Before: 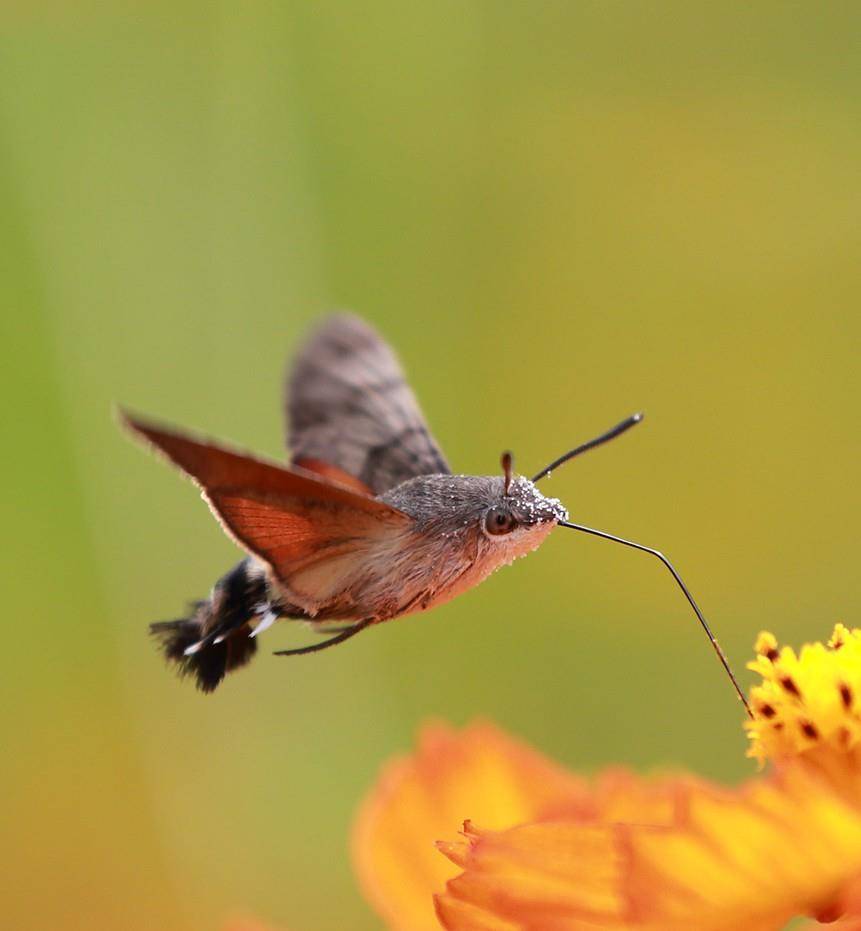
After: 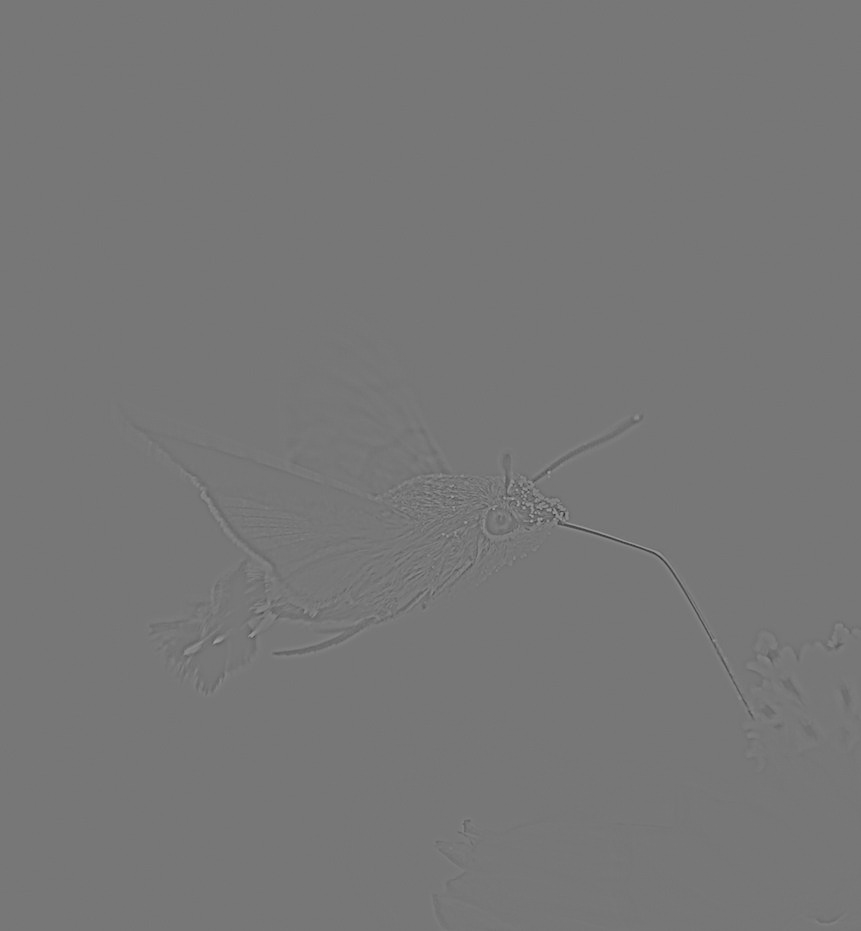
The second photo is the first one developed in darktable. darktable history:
highpass: sharpness 5.84%, contrast boost 8.44%
velvia: strength 39.63%
filmic rgb: black relative exposure -2.85 EV, white relative exposure 4.56 EV, hardness 1.77, contrast 1.25, preserve chrominance no, color science v5 (2021)
